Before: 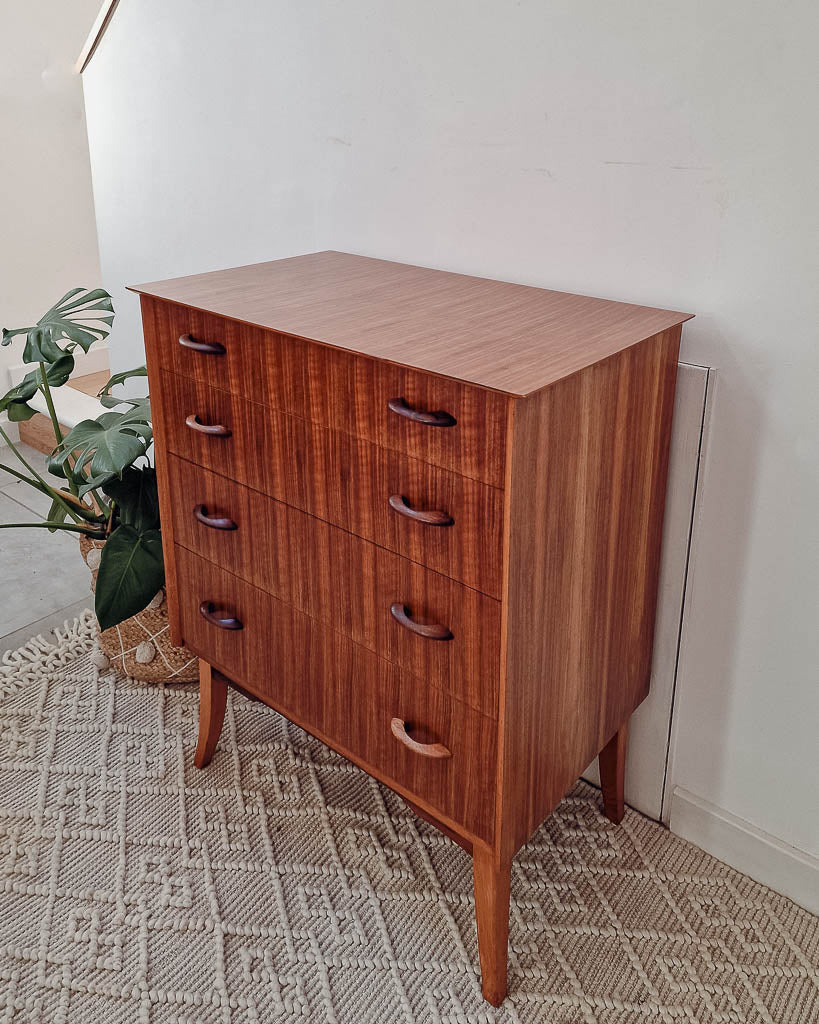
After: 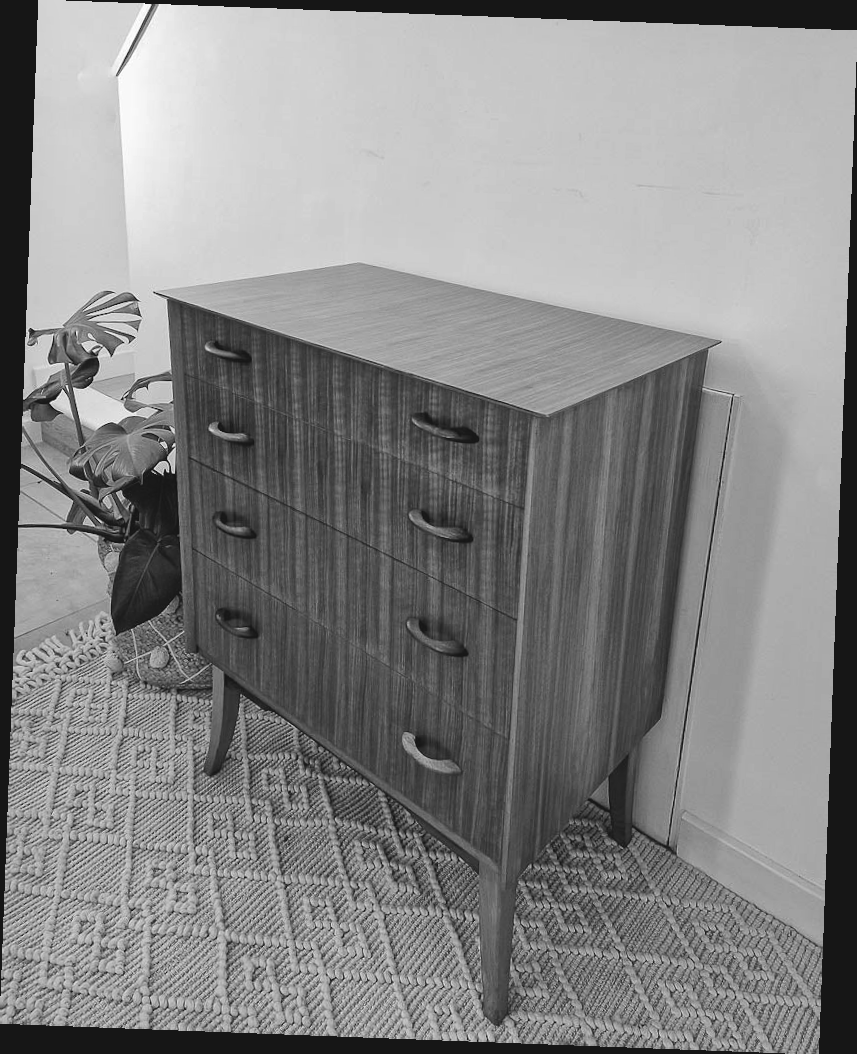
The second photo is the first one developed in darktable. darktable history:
color balance: lift [1.006, 0.985, 1.002, 1.015], gamma [1, 0.953, 1.008, 1.047], gain [1.076, 1.13, 1.004, 0.87]
color correction: saturation 1.34
monochrome: a -6.99, b 35.61, size 1.4
rotate and perspective: rotation 2.17°, automatic cropping off
